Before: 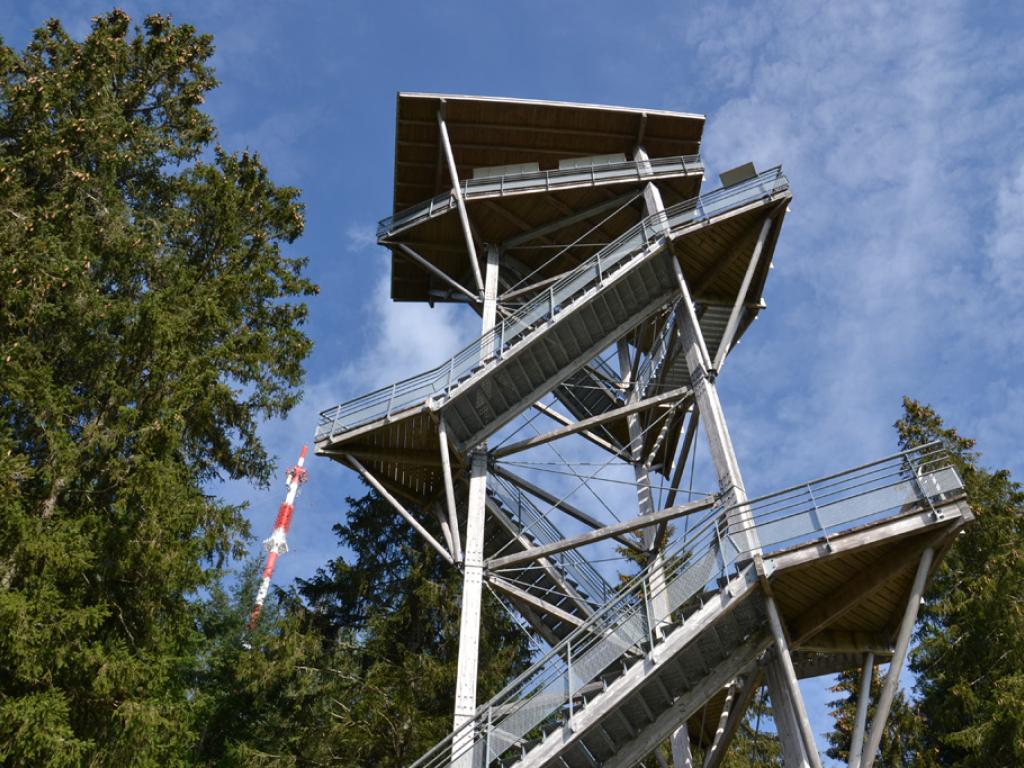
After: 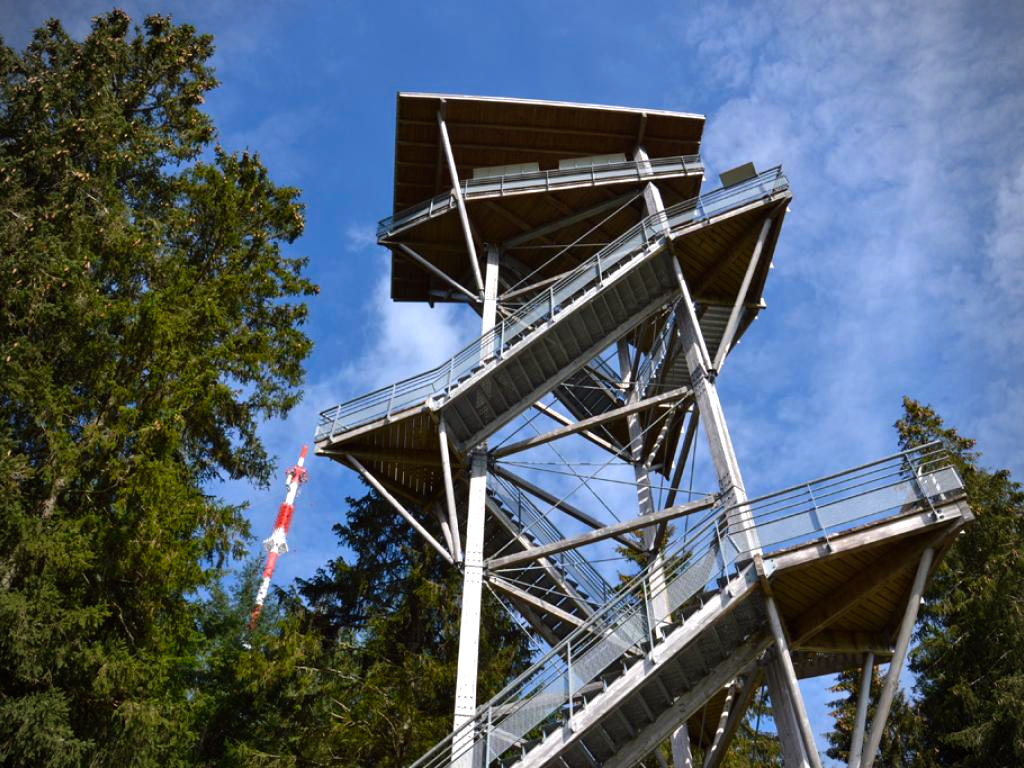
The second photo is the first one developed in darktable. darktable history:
color balance: lift [1, 1.001, 0.999, 1.001], gamma [1, 1.004, 1.007, 0.993], gain [1, 0.991, 0.987, 1.013], contrast 10%, output saturation 120%
vignetting: on, module defaults
